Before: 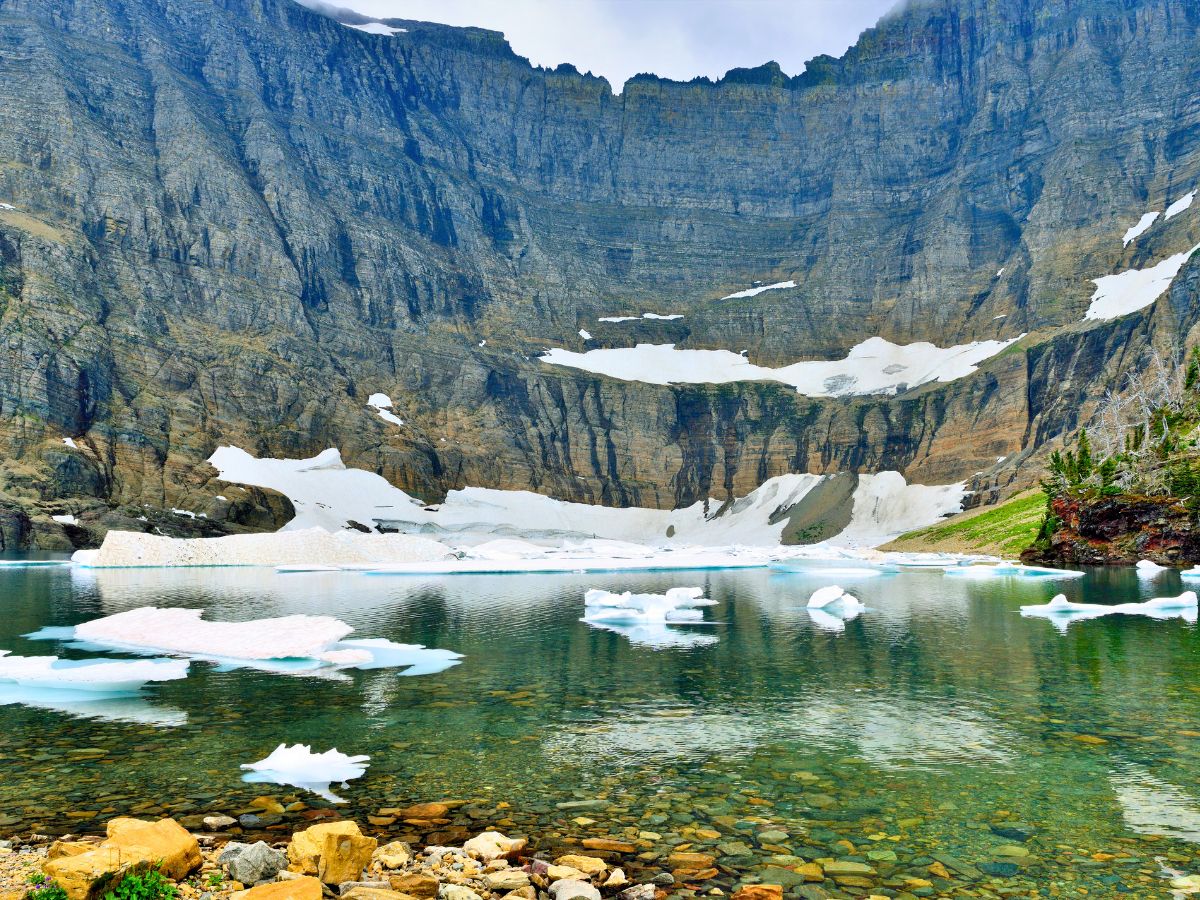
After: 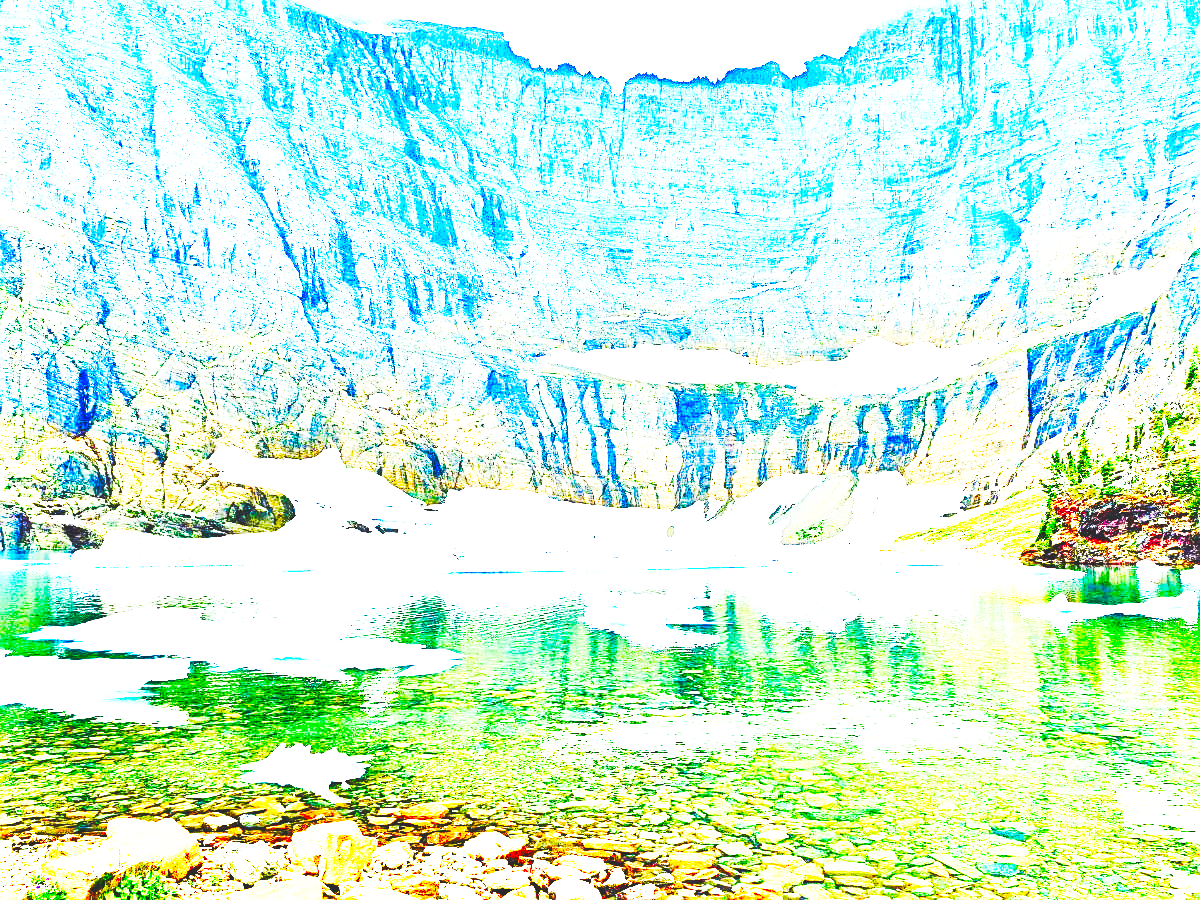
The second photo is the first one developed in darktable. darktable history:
base curve: curves: ch0 [(0, 0.015) (0.085, 0.116) (0.134, 0.298) (0.19, 0.545) (0.296, 0.764) (0.599, 0.982) (1, 1)], preserve colors none
color balance rgb: global offset › luminance 0.701%, perceptual saturation grading › global saturation 20%, perceptual saturation grading › highlights -24.958%, perceptual saturation grading › shadows 49.891%
exposure: black level correction 0, exposure 2.092 EV, compensate highlight preservation false
contrast brightness saturation: saturation 0.493
sharpen: on, module defaults
haze removal: compatibility mode true, adaptive false
